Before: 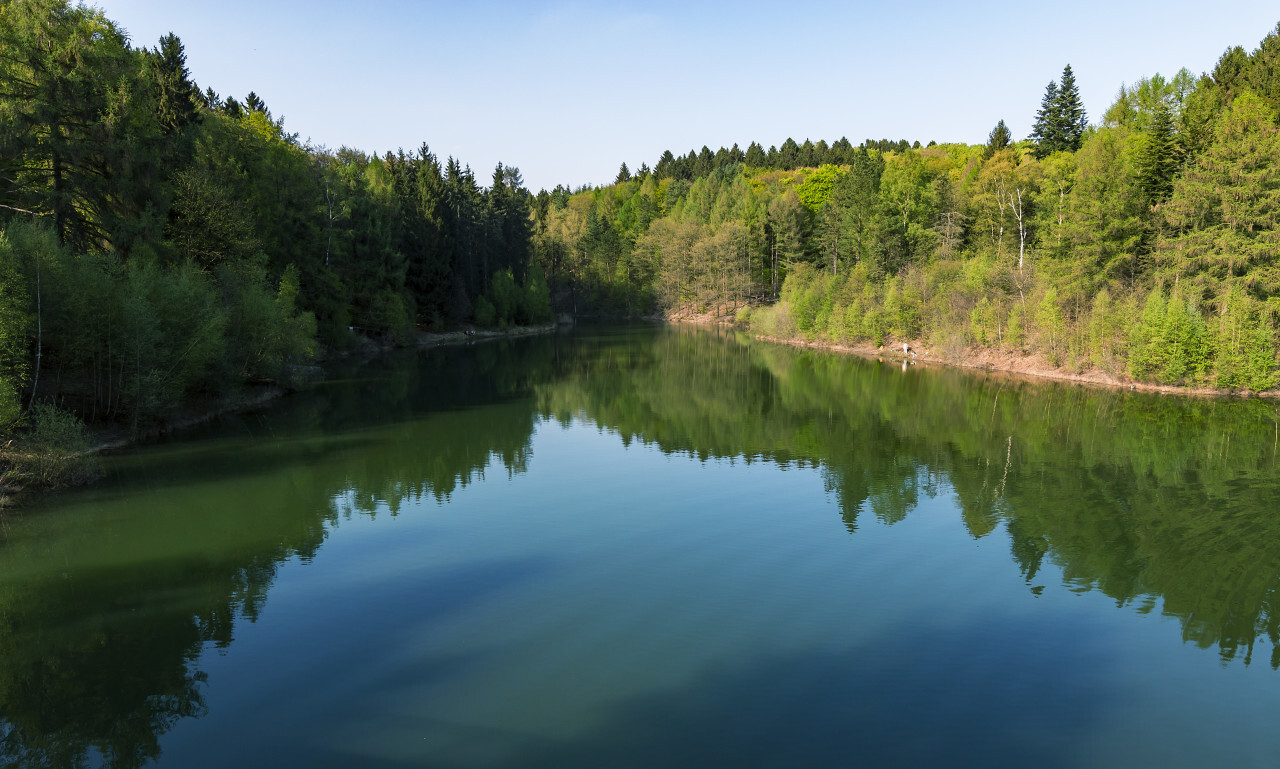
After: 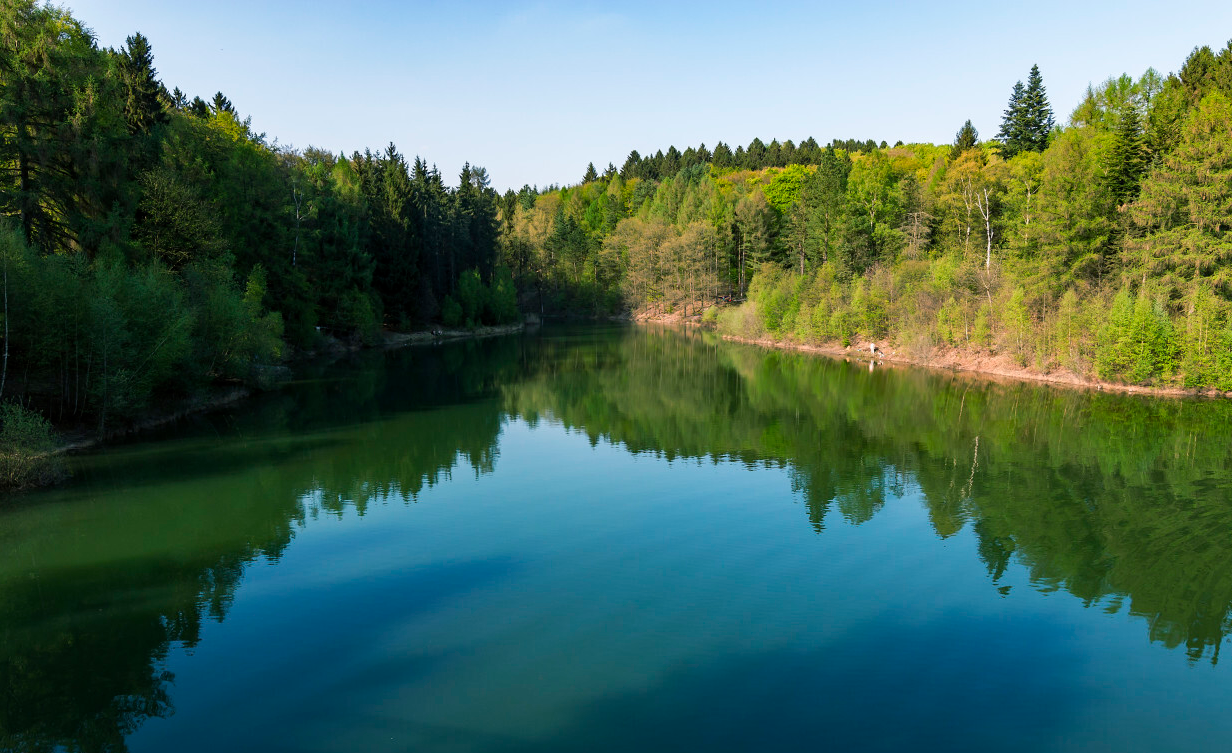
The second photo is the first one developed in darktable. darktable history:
crop and rotate: left 2.592%, right 1.152%, bottom 2.079%
